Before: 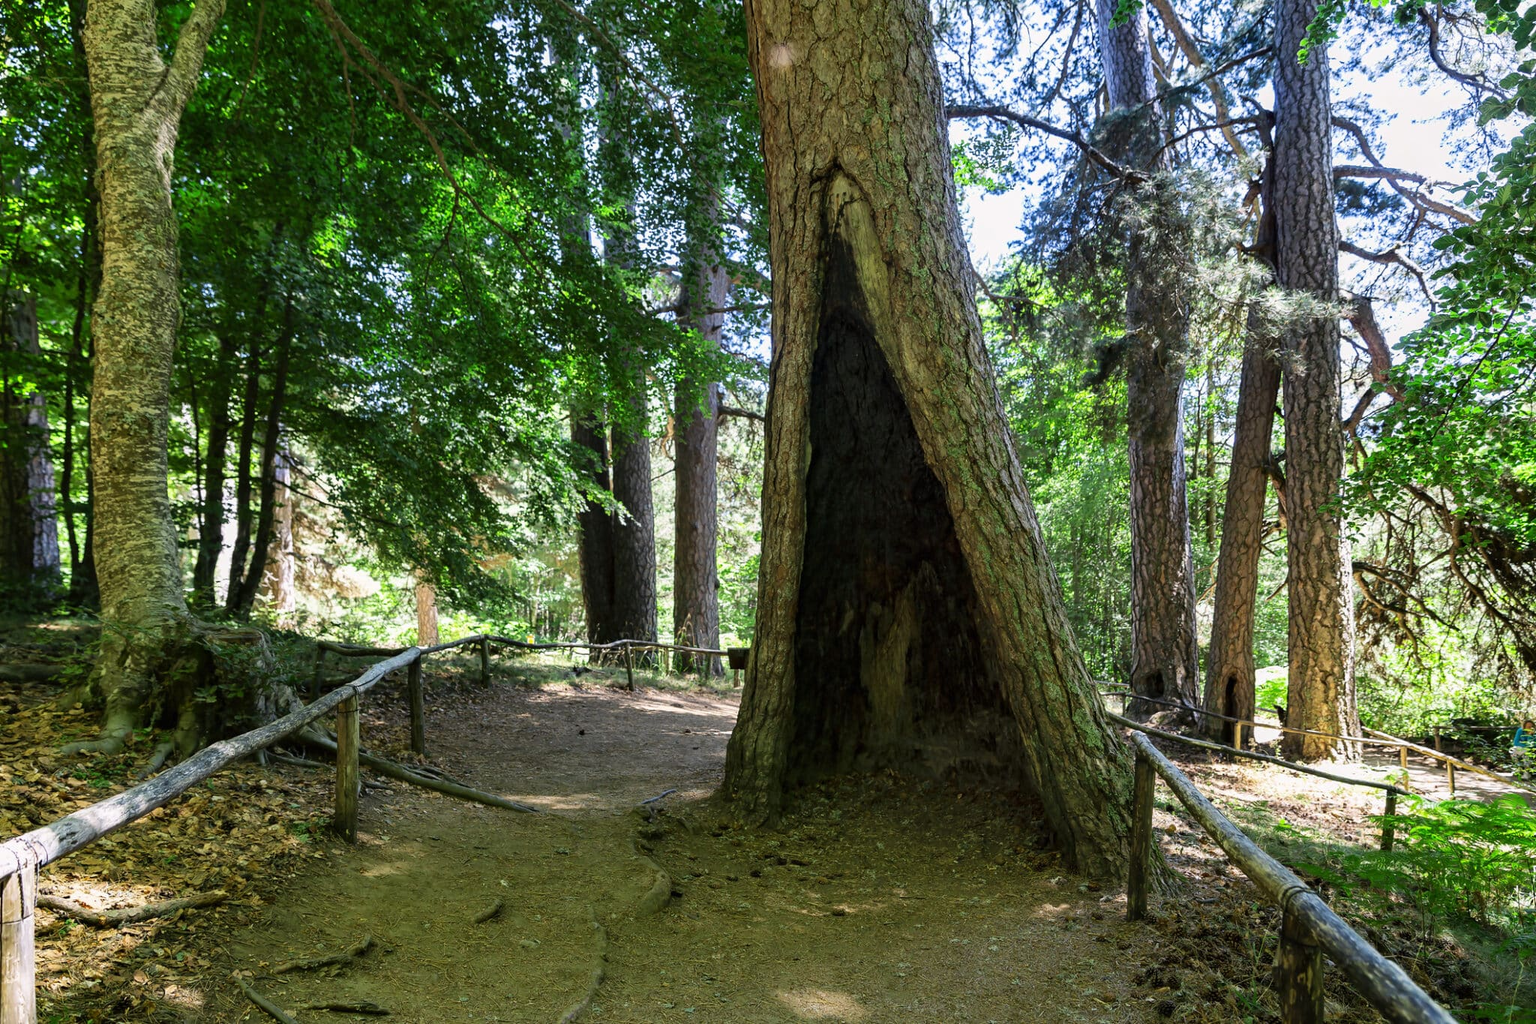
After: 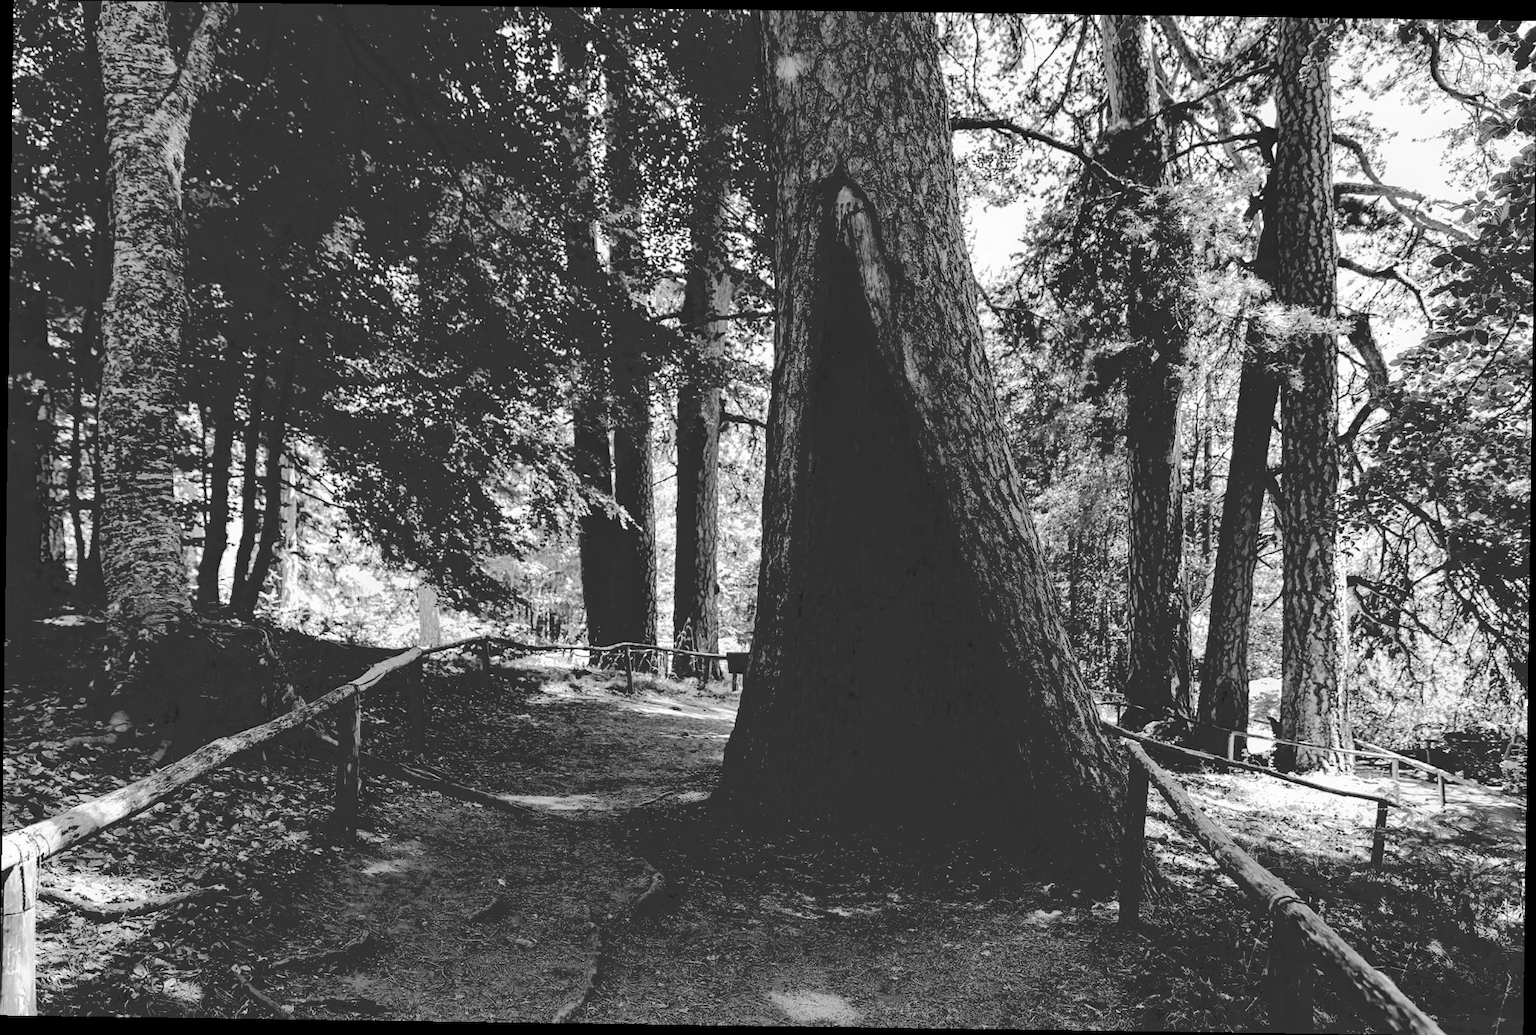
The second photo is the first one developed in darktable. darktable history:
tone equalizer: on, module defaults
rotate and perspective: rotation 0.8°, automatic cropping off
monochrome: a 0, b 0, size 0.5, highlights 0.57
base curve: curves: ch0 [(0.065, 0.026) (0.236, 0.358) (0.53, 0.546) (0.777, 0.841) (0.924, 0.992)], preserve colors average RGB
